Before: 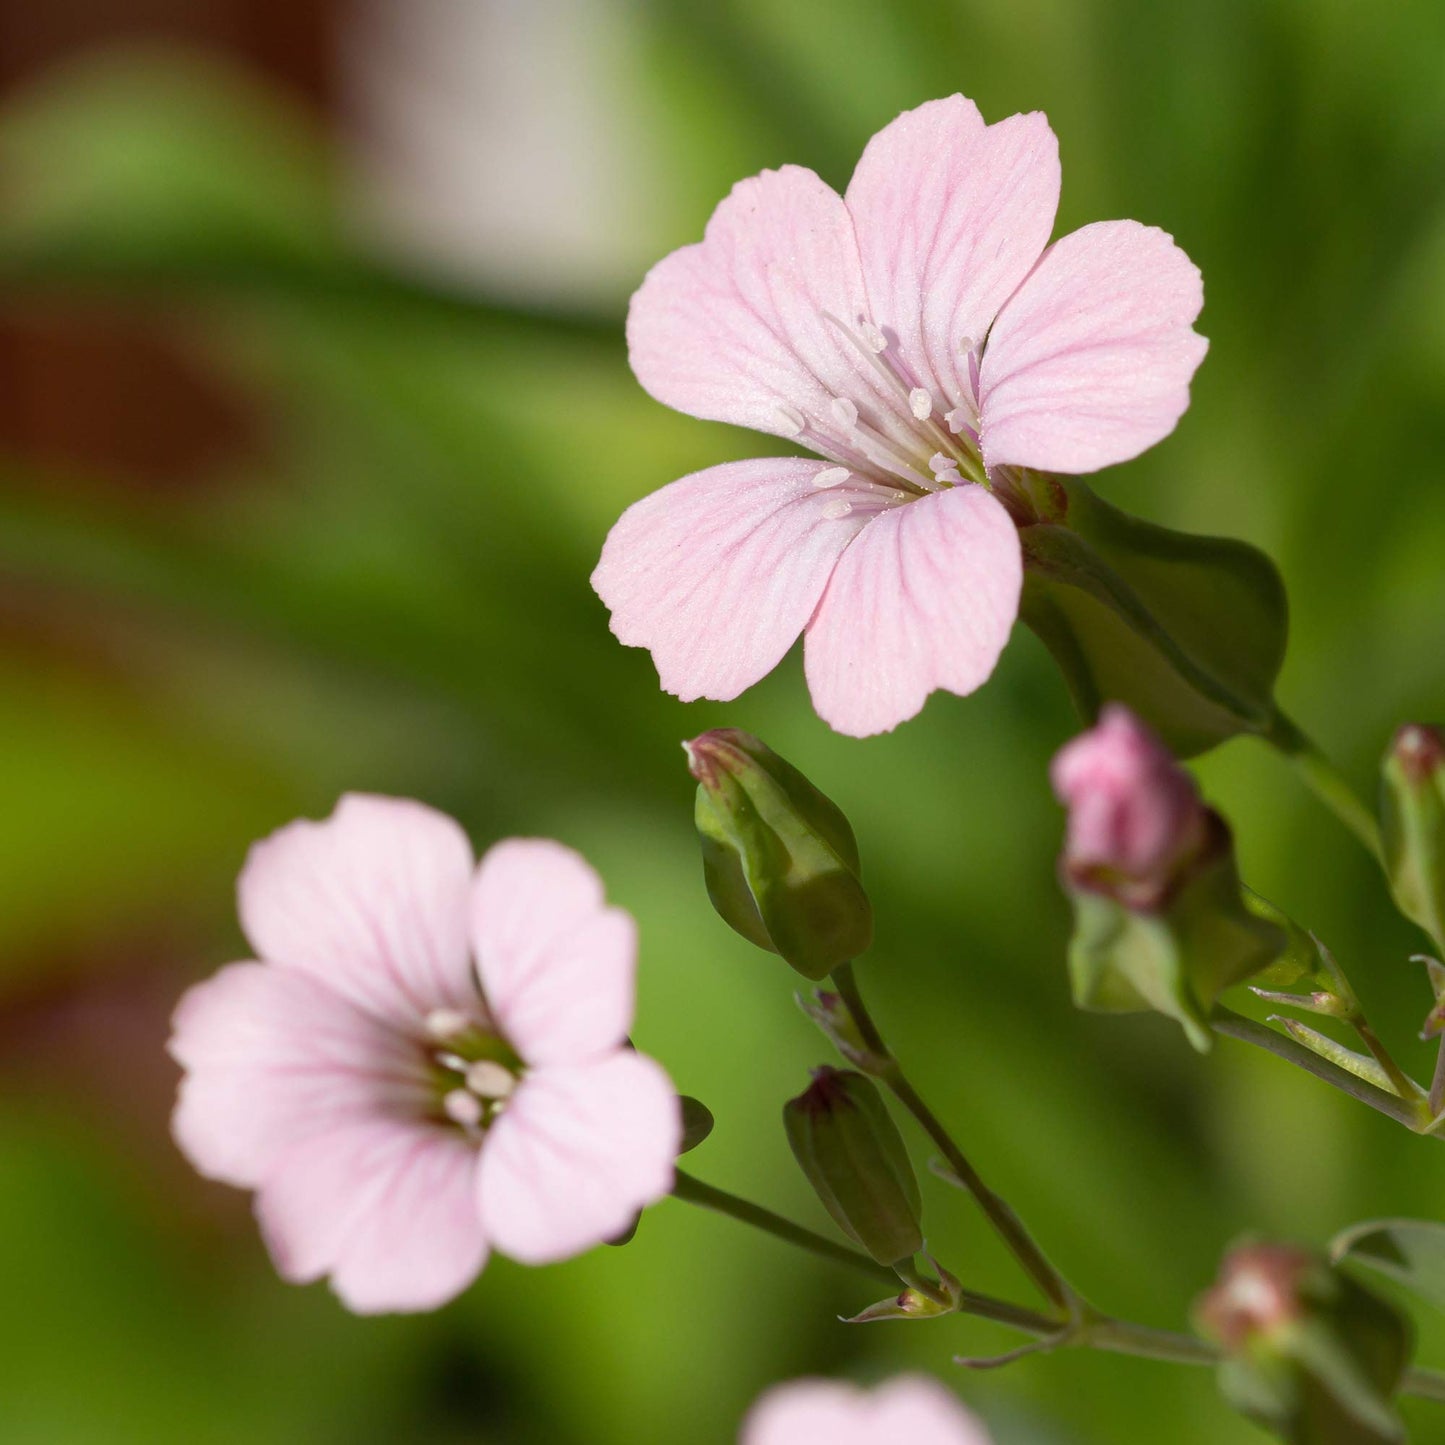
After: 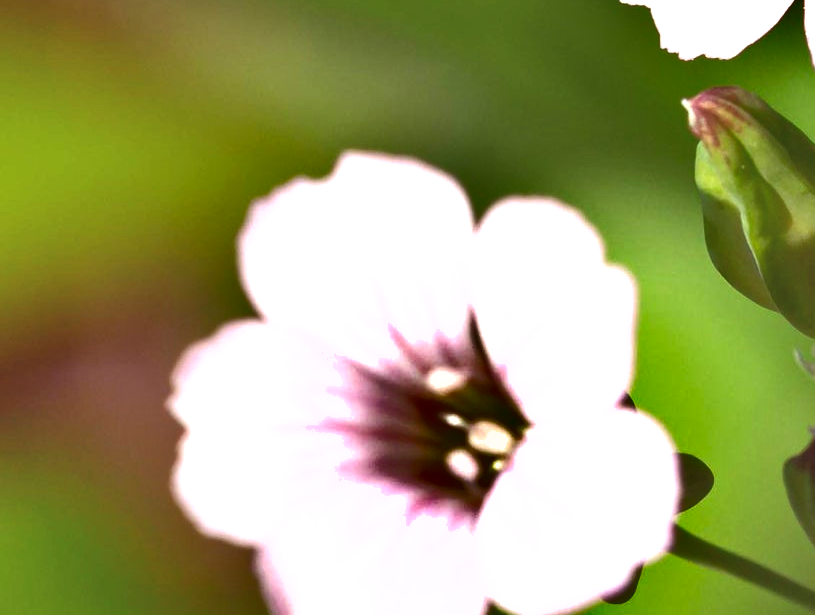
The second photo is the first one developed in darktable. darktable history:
shadows and highlights: shadows 30.63, highlights -63.22, shadows color adjustment 98%, highlights color adjustment 58.61%, soften with gaussian
crop: top 44.483%, right 43.593%, bottom 12.892%
exposure: black level correction -0.005, exposure 1 EV, compensate highlight preservation false
